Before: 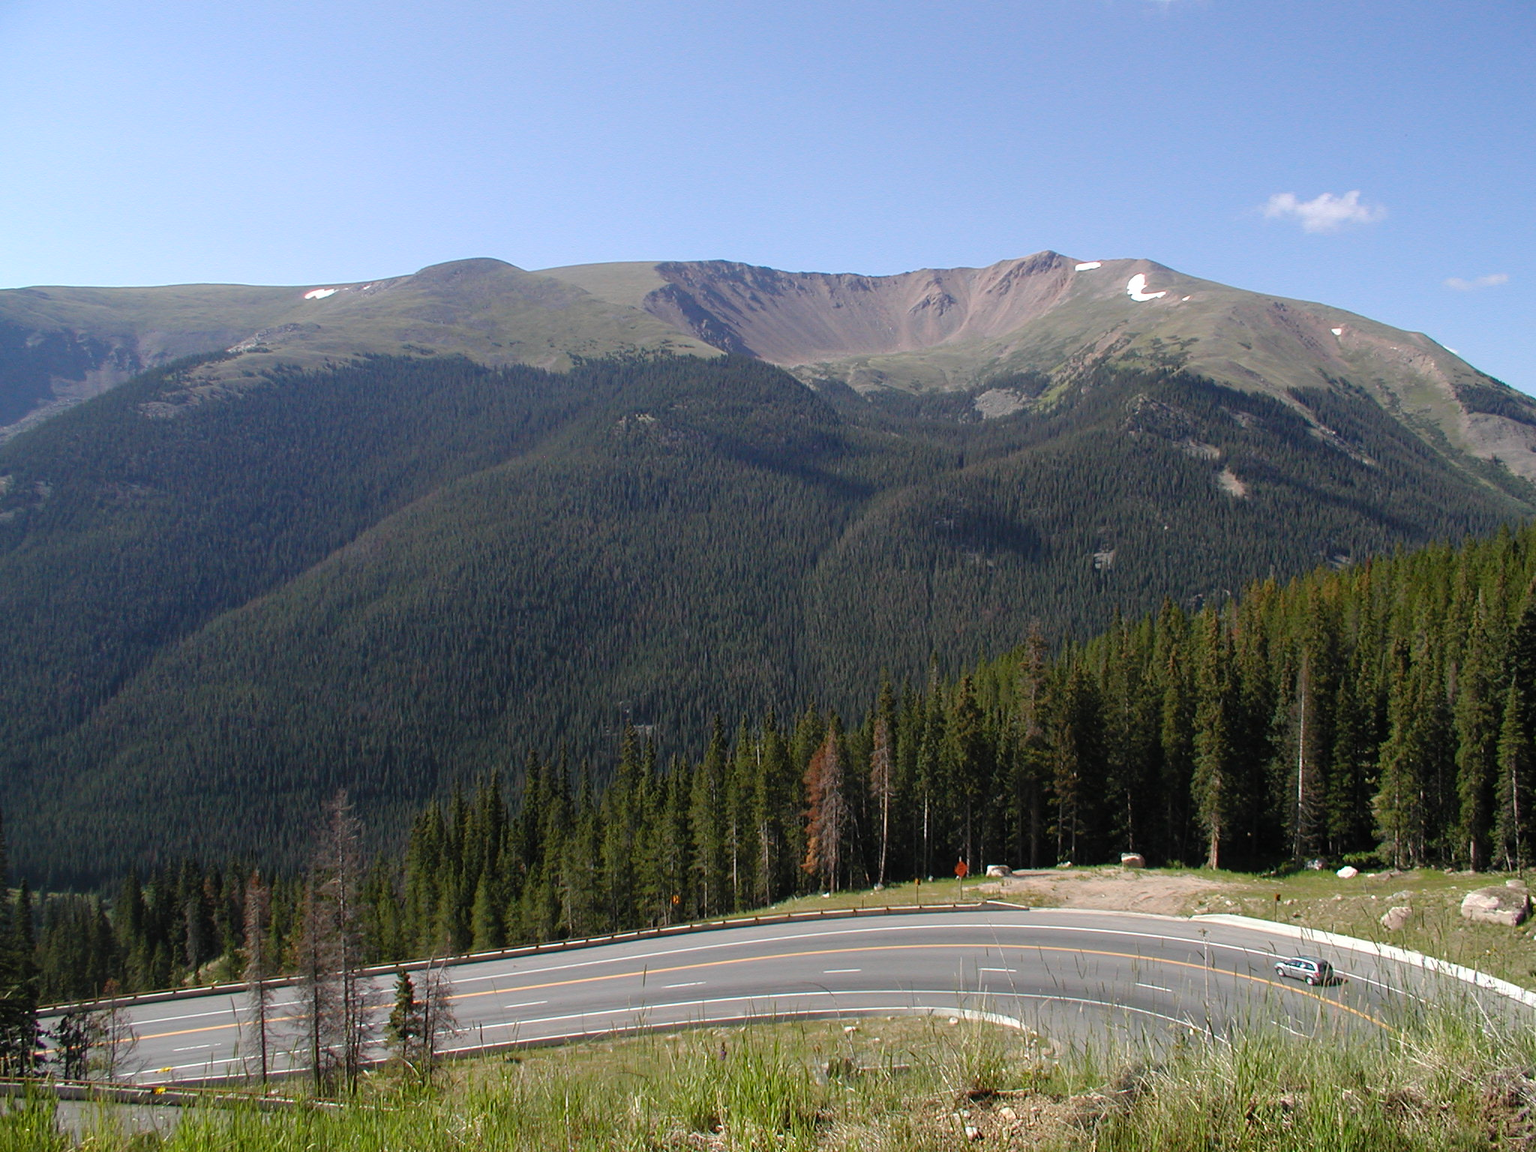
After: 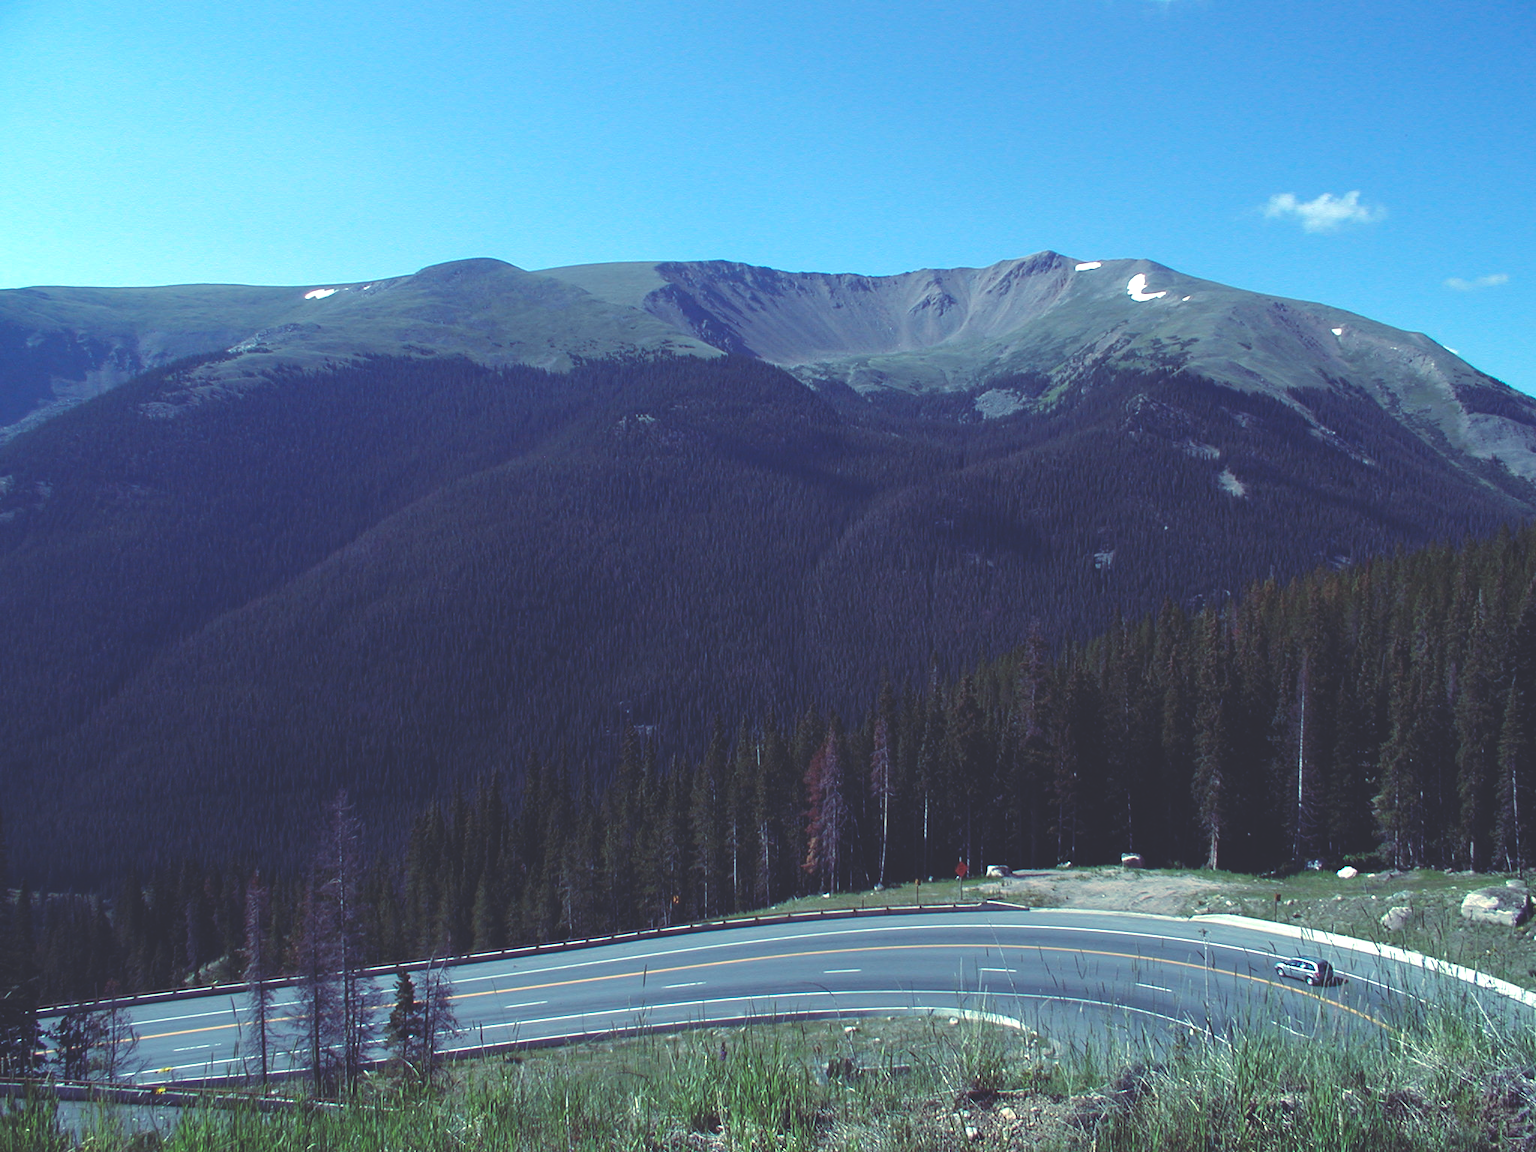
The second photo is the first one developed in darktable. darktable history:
exposure: exposure -0.21 EV, compensate highlight preservation false
rgb curve: curves: ch0 [(0, 0.186) (0.314, 0.284) (0.576, 0.466) (0.805, 0.691) (0.936, 0.886)]; ch1 [(0, 0.186) (0.314, 0.284) (0.581, 0.534) (0.771, 0.746) (0.936, 0.958)]; ch2 [(0, 0.216) (0.275, 0.39) (1, 1)], mode RGB, independent channels, compensate middle gray true, preserve colors none
tone equalizer: -8 EV -0.417 EV, -7 EV -0.389 EV, -6 EV -0.333 EV, -5 EV -0.222 EV, -3 EV 0.222 EV, -2 EV 0.333 EV, -1 EV 0.389 EV, +0 EV 0.417 EV, edges refinement/feathering 500, mask exposure compensation -1.57 EV, preserve details no
